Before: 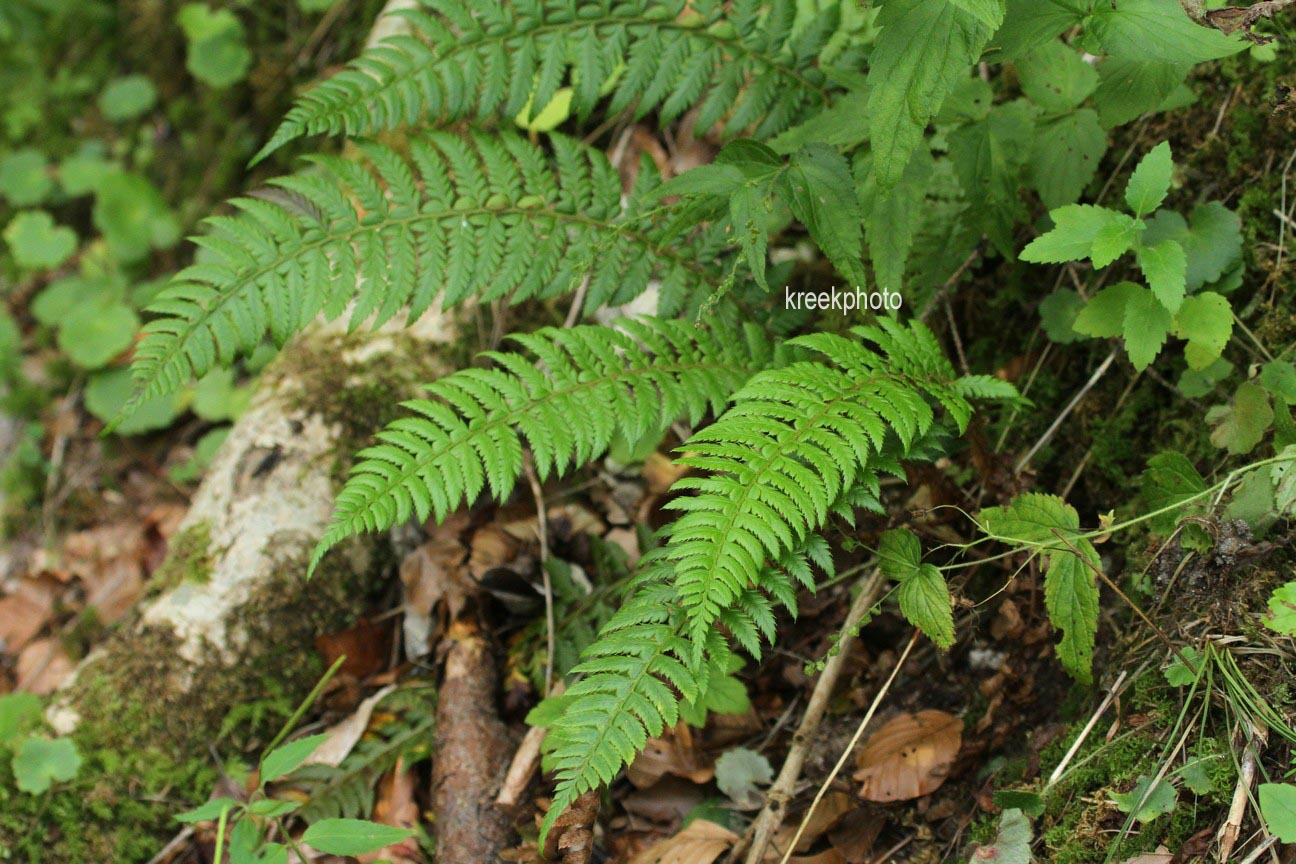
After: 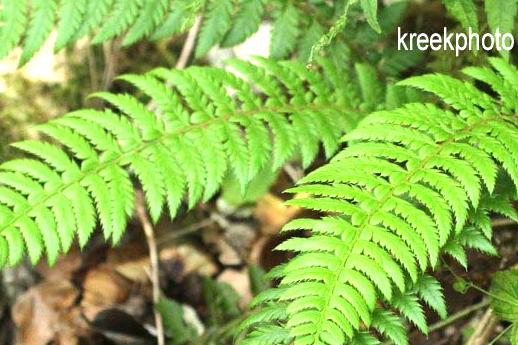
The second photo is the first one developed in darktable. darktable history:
exposure: black level correction 0, exposure 1.198 EV, compensate exposure bias true, compensate highlight preservation false
crop: left 30%, top 30%, right 30%, bottom 30%
